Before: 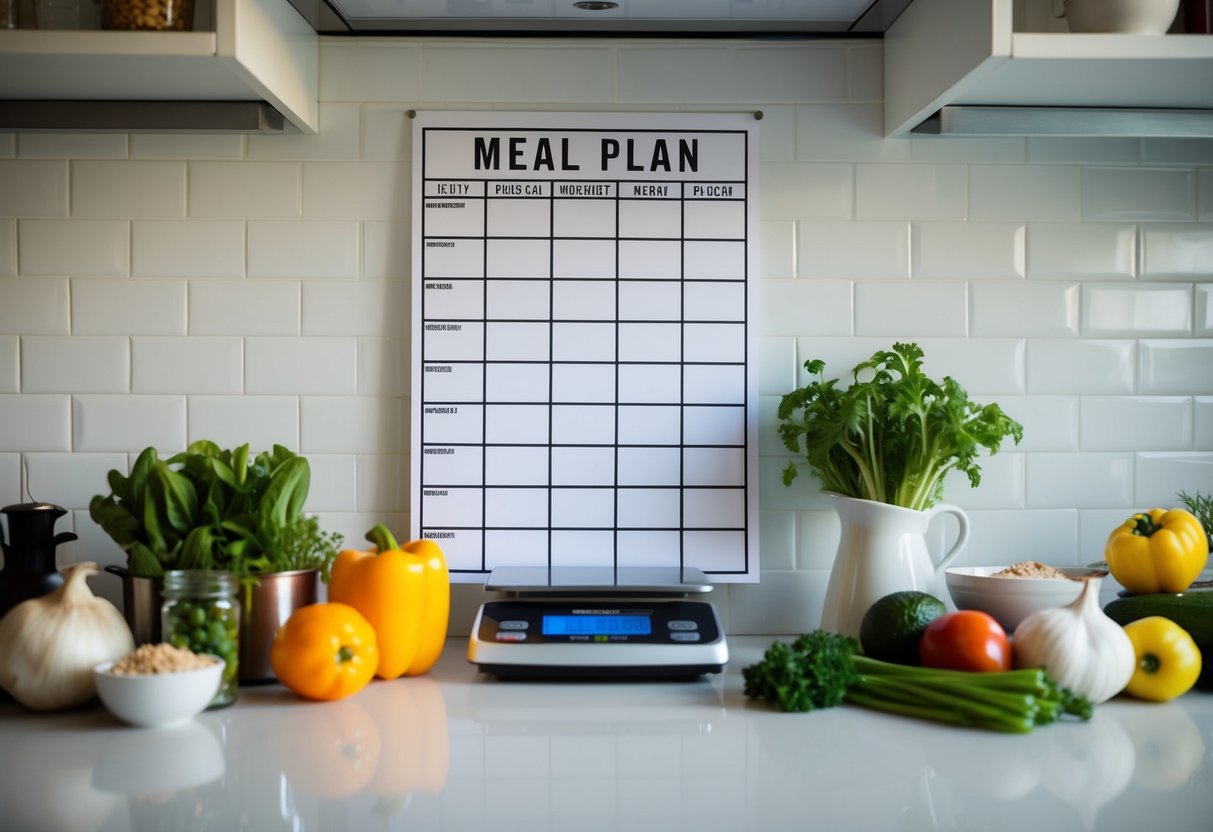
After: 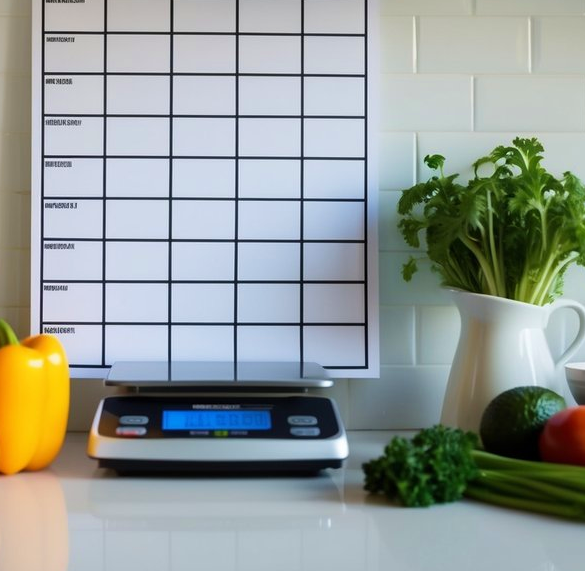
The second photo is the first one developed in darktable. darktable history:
crop: left 31.379%, top 24.658%, right 20.326%, bottom 6.628%
velvia: on, module defaults
